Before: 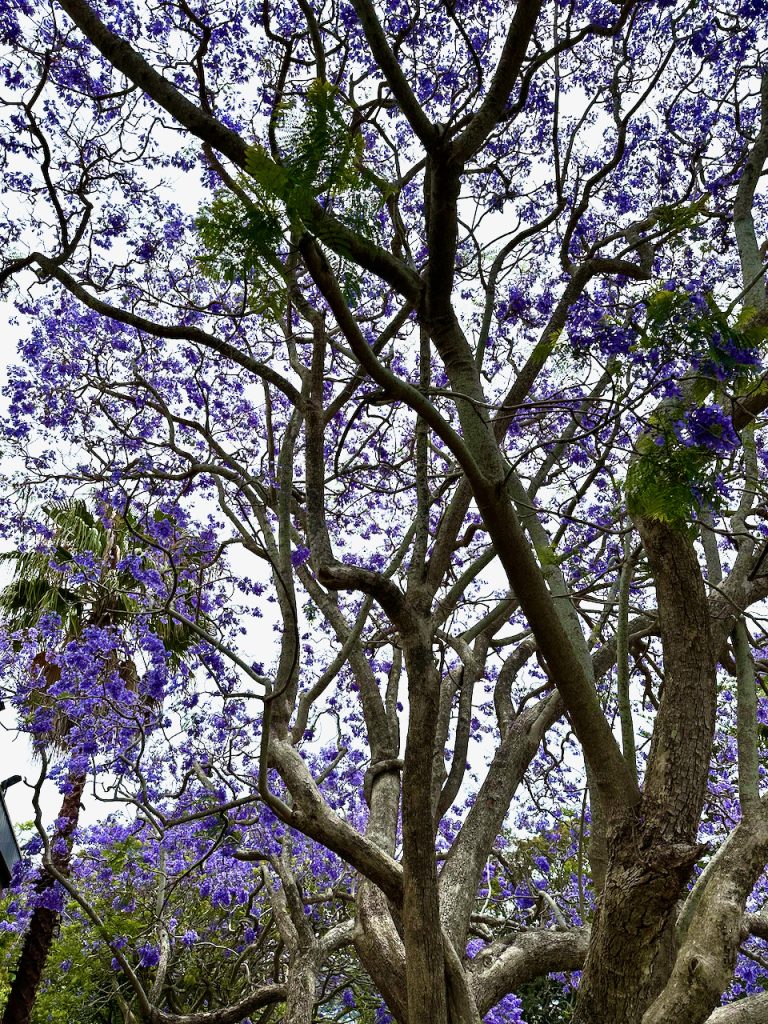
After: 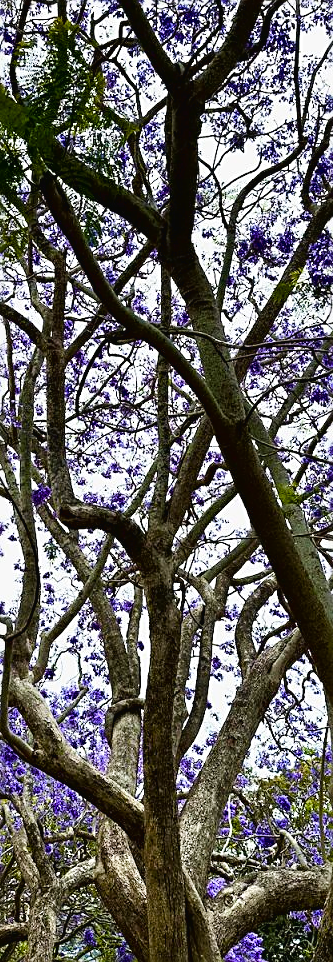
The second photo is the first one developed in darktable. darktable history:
tone curve: curves: ch0 [(0, 0.018) (0.061, 0.041) (0.205, 0.191) (0.289, 0.292) (0.39, 0.424) (0.493, 0.551) (0.666, 0.743) (0.795, 0.841) (1, 0.998)]; ch1 [(0, 0) (0.385, 0.343) (0.439, 0.415) (0.494, 0.498) (0.501, 0.501) (0.51, 0.496) (0.548, 0.554) (0.586, 0.61) (0.684, 0.658) (0.783, 0.804) (1, 1)]; ch2 [(0, 0) (0.304, 0.31) (0.403, 0.399) (0.441, 0.428) (0.47, 0.469) (0.498, 0.496) (0.524, 0.538) (0.566, 0.588) (0.648, 0.665) (0.697, 0.699) (1, 1)], color space Lab, linked channels, preserve colors none
crop: left 33.746%, top 6.008%, right 22.711%
sharpen: on, module defaults
color balance rgb: perceptual saturation grading › global saturation 20%, perceptual saturation grading › highlights -25.692%, perceptual saturation grading › shadows 25.899%
